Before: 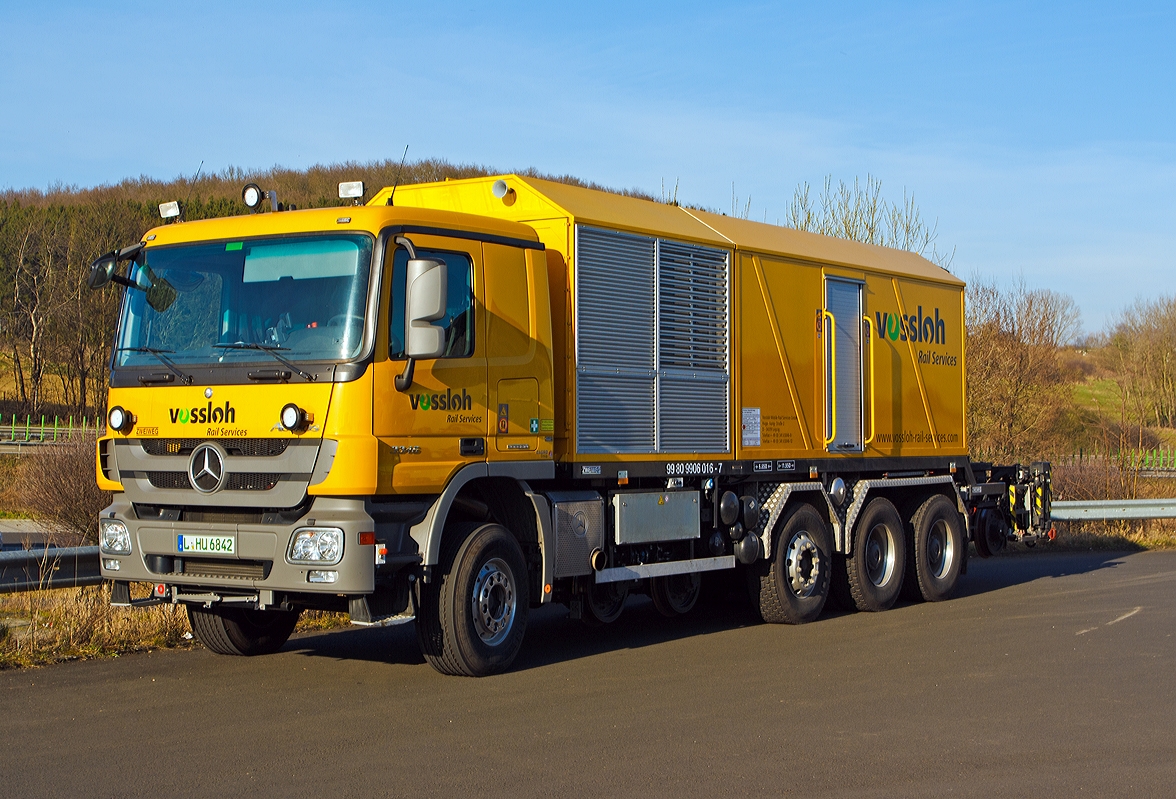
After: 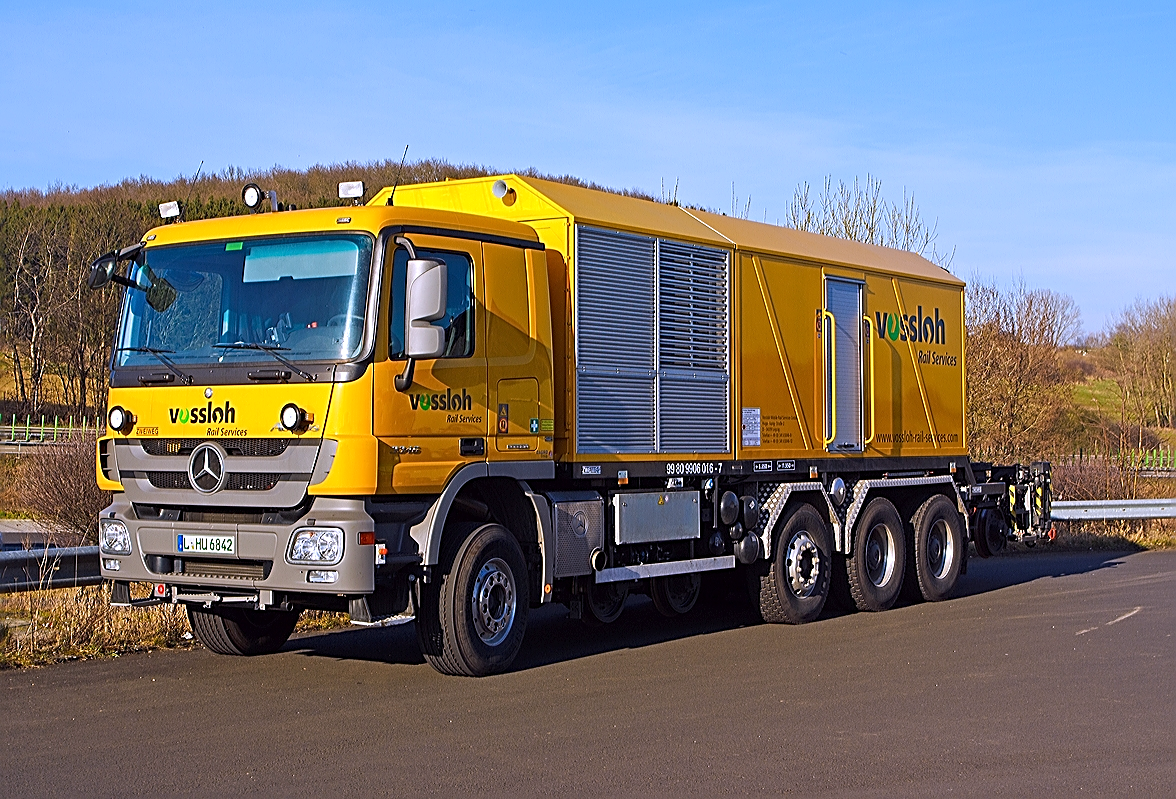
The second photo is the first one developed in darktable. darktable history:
sharpen: amount 0.901
white balance: red 1.042, blue 1.17
